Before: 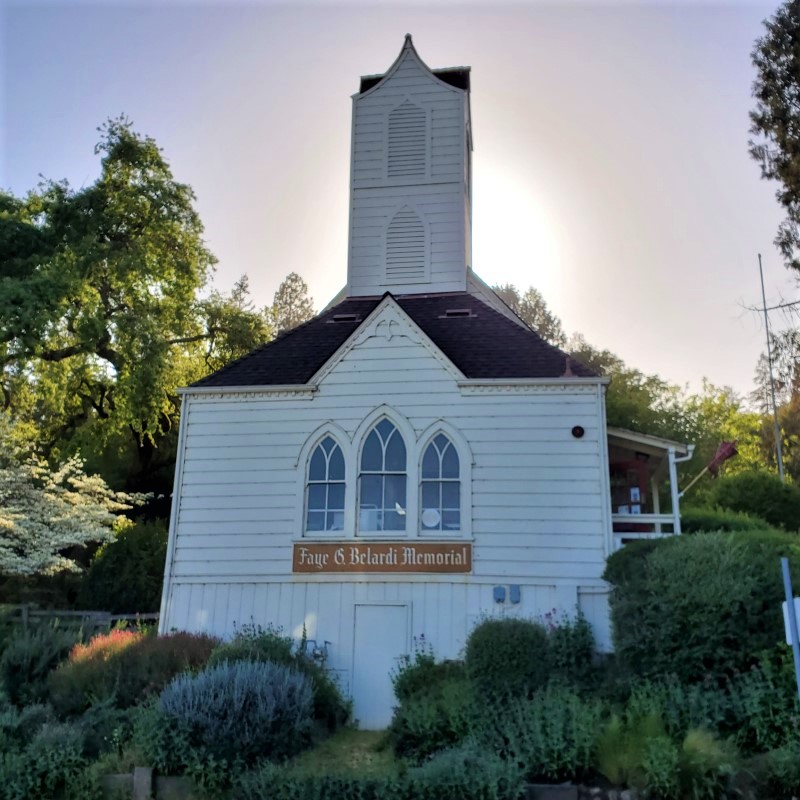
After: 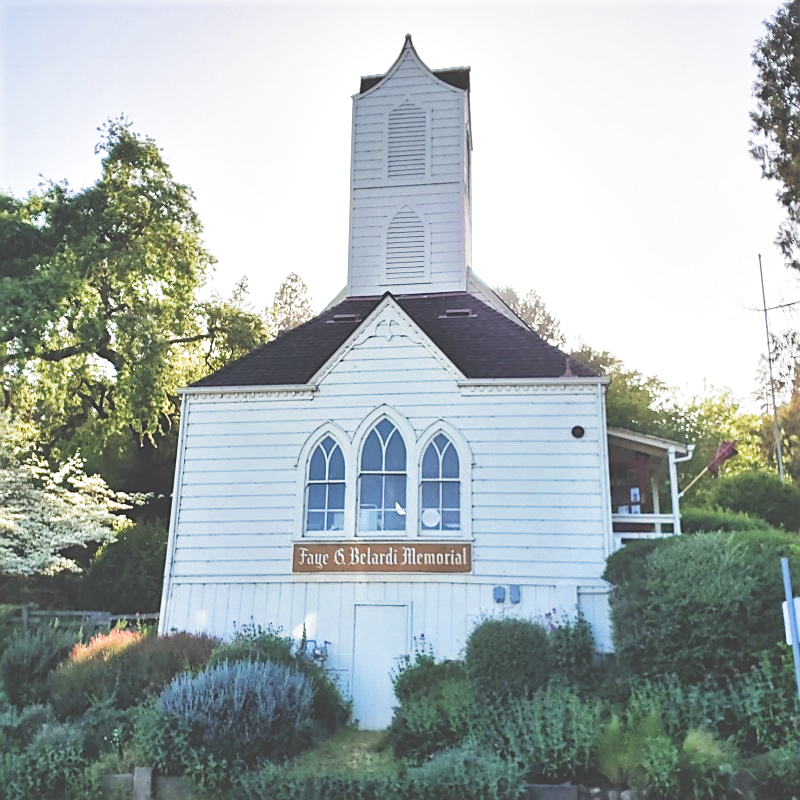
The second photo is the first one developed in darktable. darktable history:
local contrast: mode bilateral grid, contrast 20, coarseness 50, detail 120%, midtone range 0.2
exposure: black level correction -0.041, exposure 0.064 EV, compensate highlight preservation false
filmic rgb: middle gray luminance 10%, black relative exposure -8.61 EV, white relative exposure 3.3 EV, threshold 6 EV, target black luminance 0%, hardness 5.2, latitude 44.69%, contrast 1.302, highlights saturation mix 5%, shadows ↔ highlights balance 24.64%, add noise in highlights 0, preserve chrominance no, color science v3 (2019), use custom middle-gray values true, iterations of high-quality reconstruction 0, contrast in highlights soft, enable highlight reconstruction true
sharpen: on, module defaults
tone equalizer: on, module defaults
